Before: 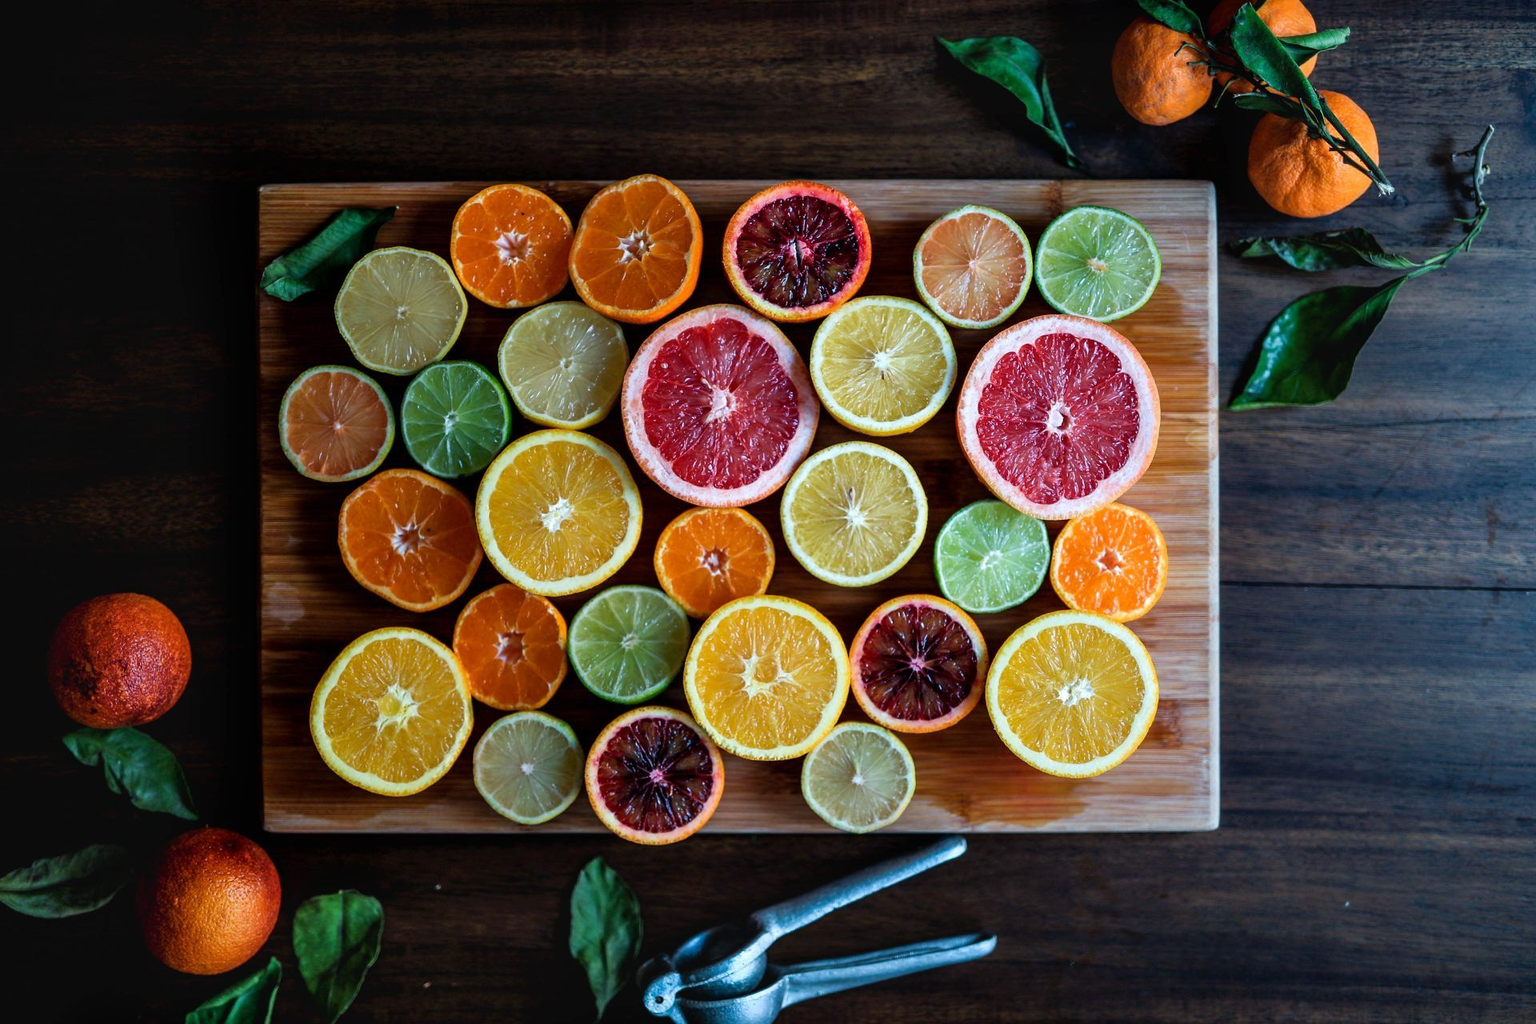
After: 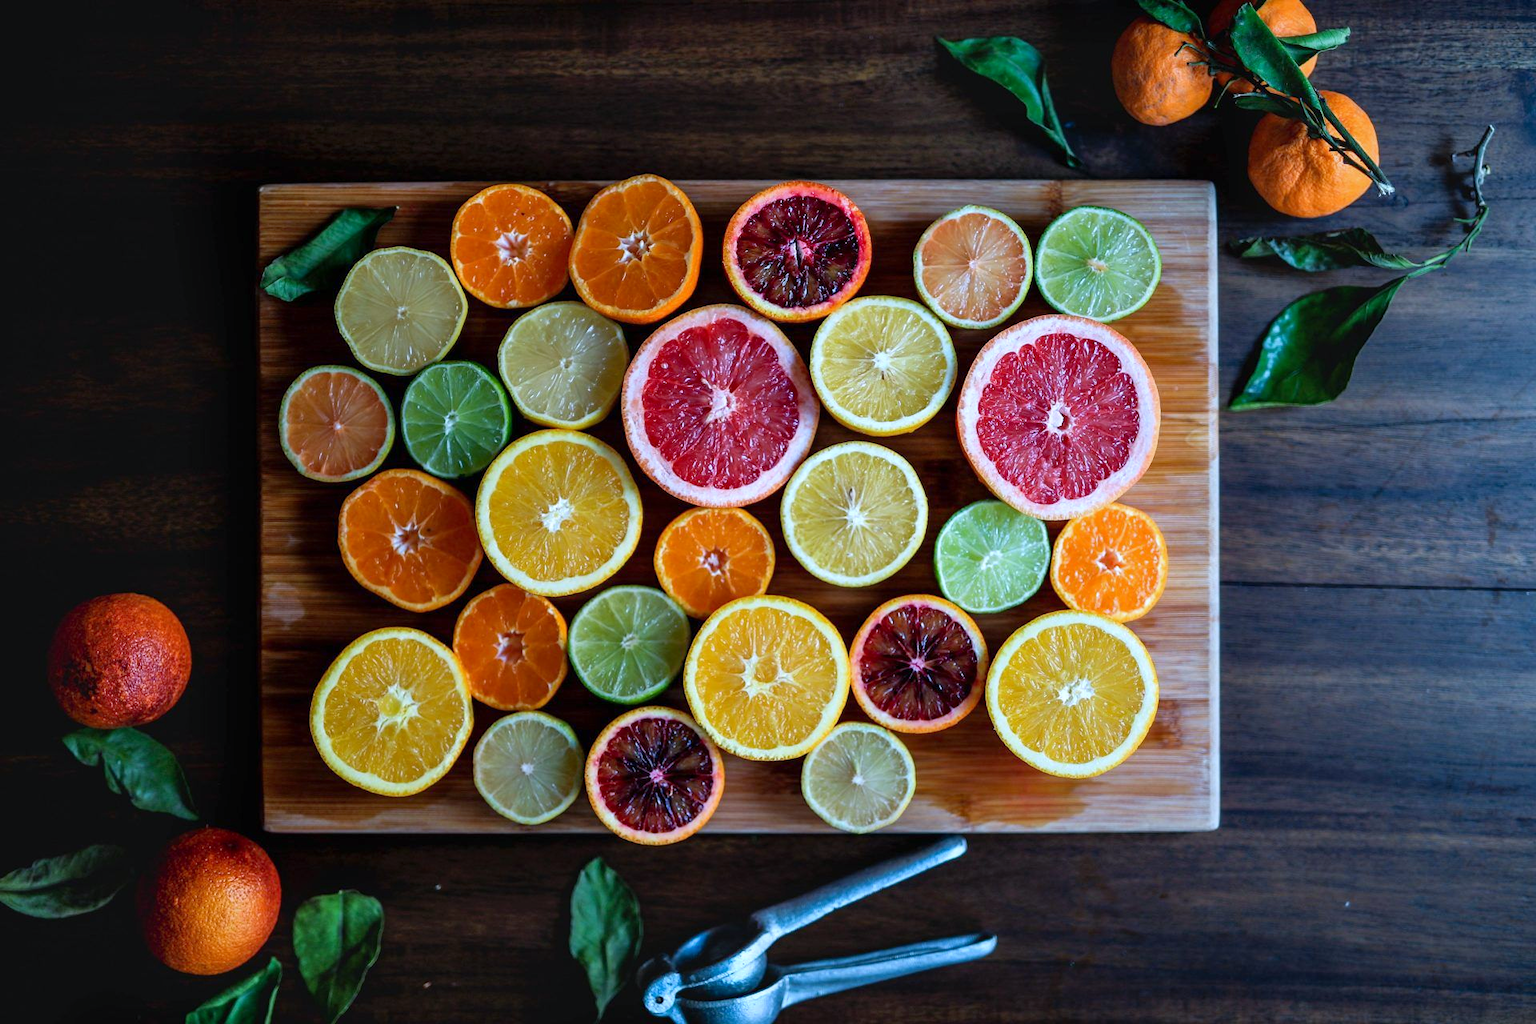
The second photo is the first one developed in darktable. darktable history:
white balance: red 0.954, blue 1.079
levels: levels [0, 0.478, 1]
